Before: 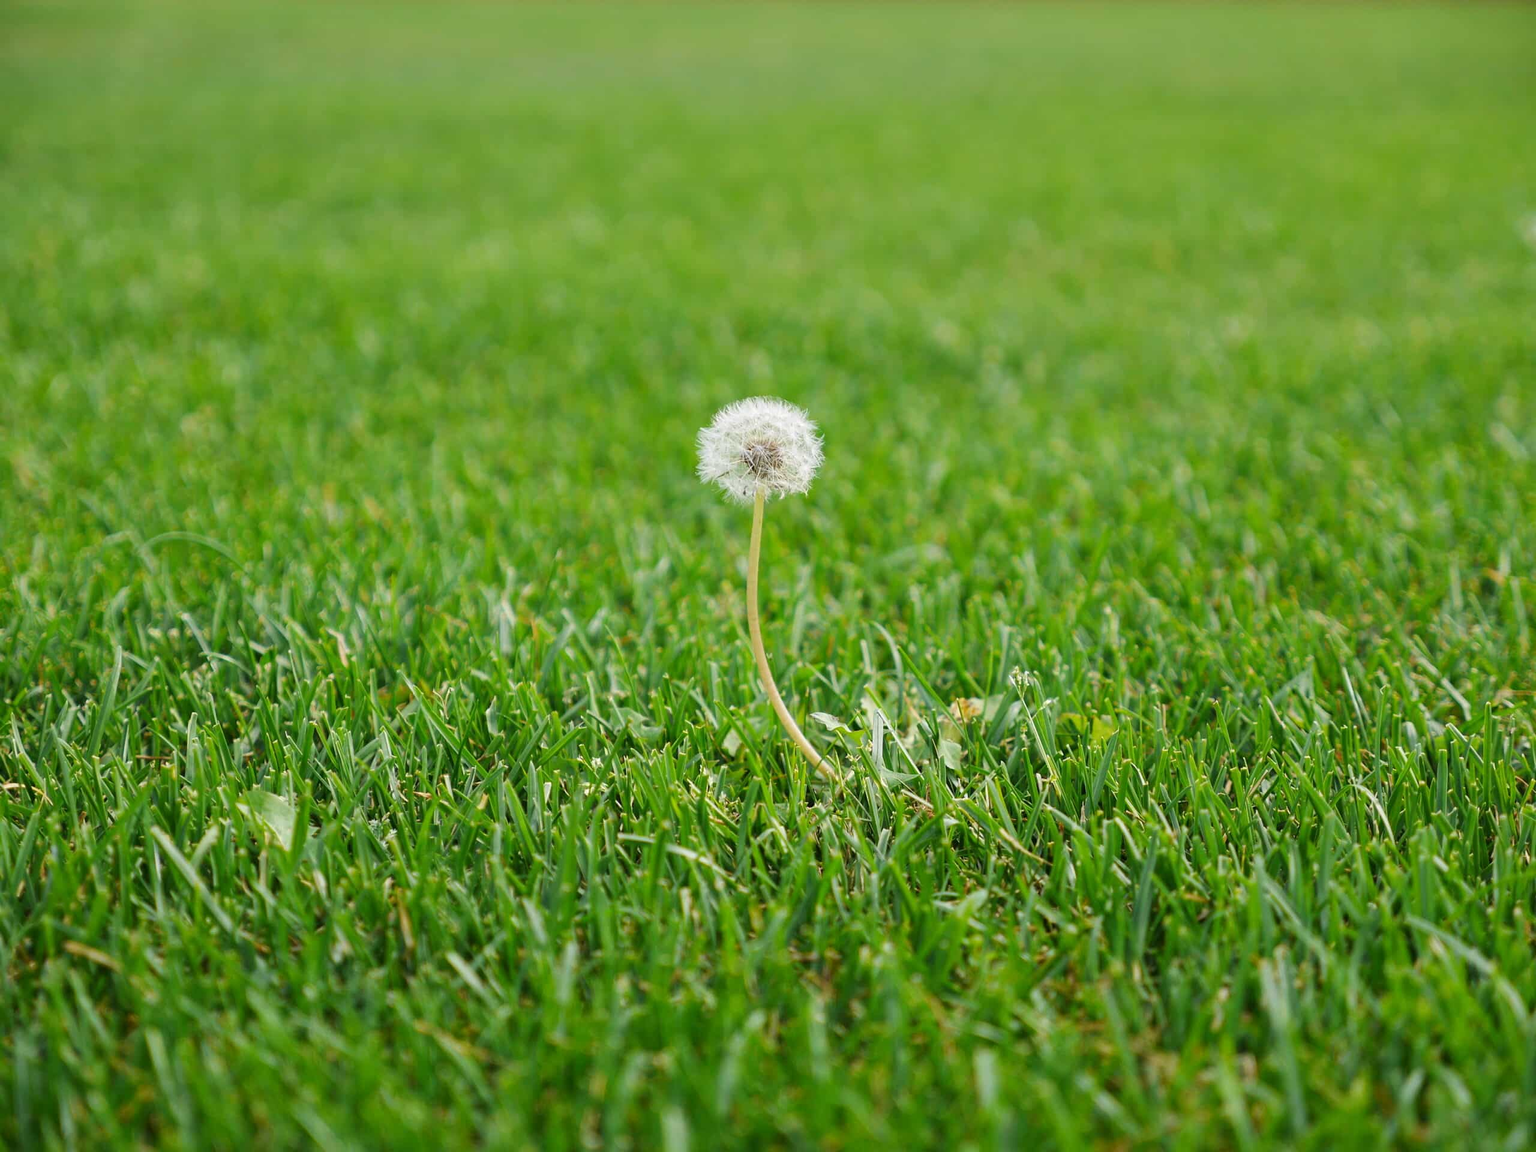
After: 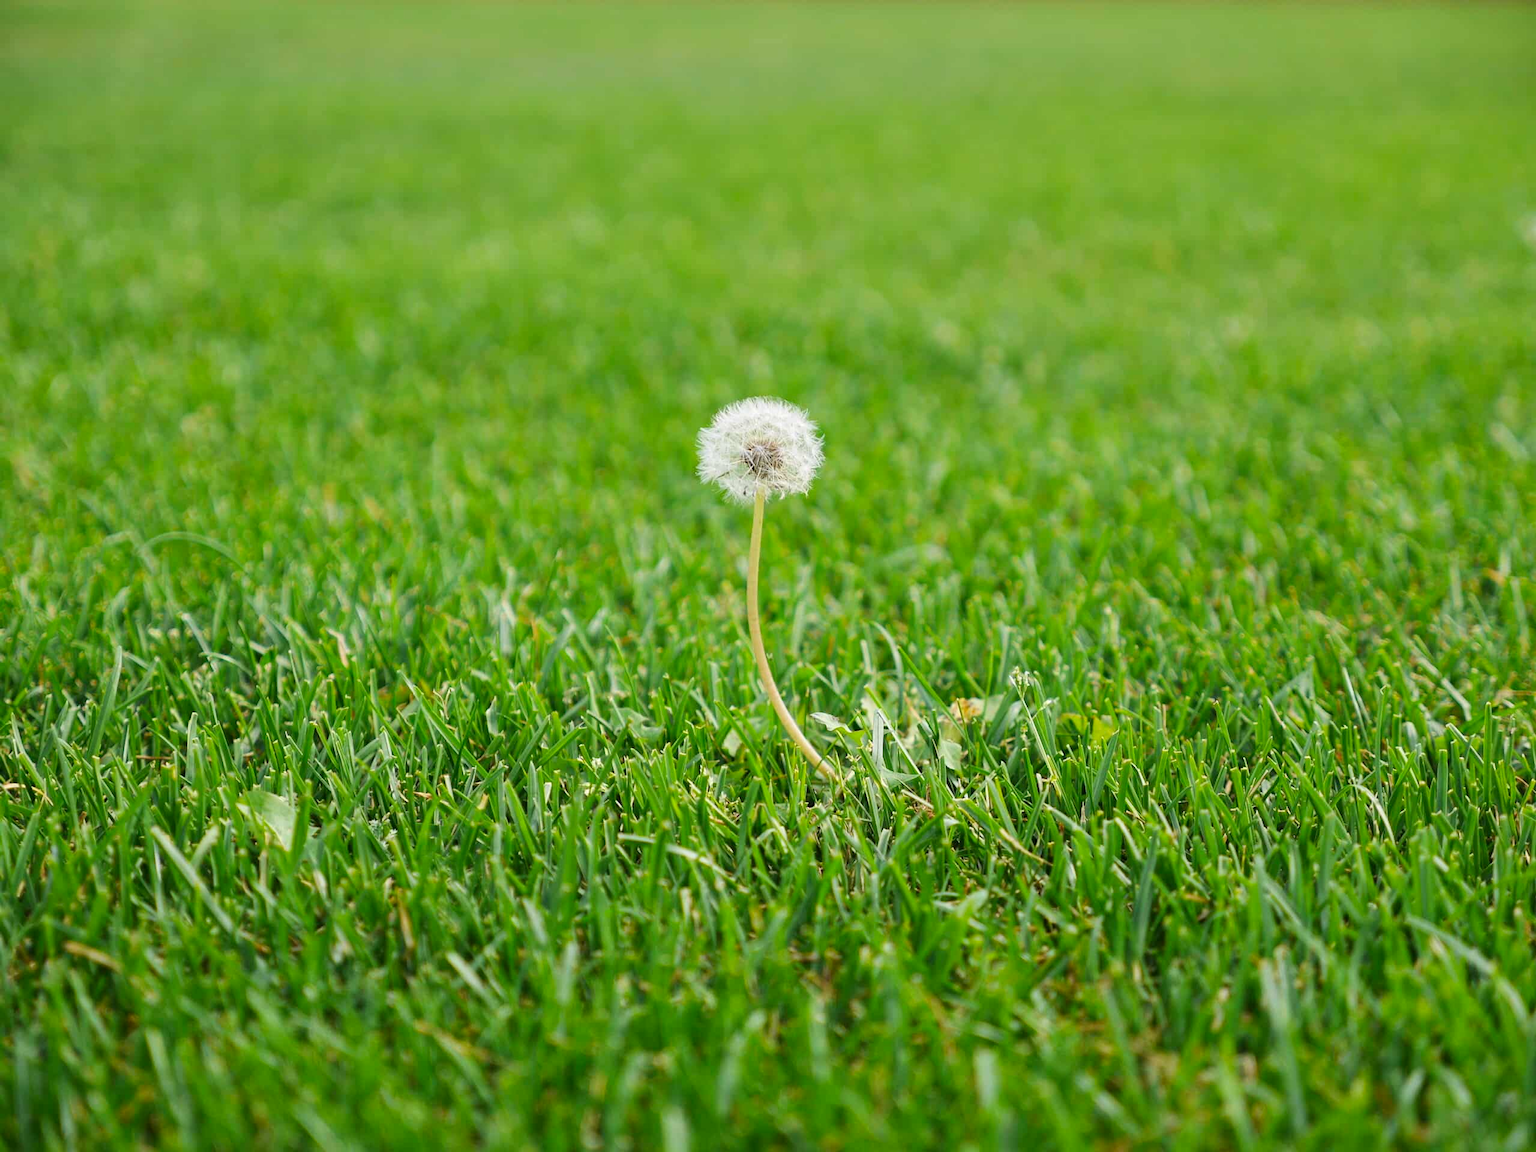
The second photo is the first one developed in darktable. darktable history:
contrast brightness saturation: contrast 0.095, brightness 0.031, saturation 0.088
